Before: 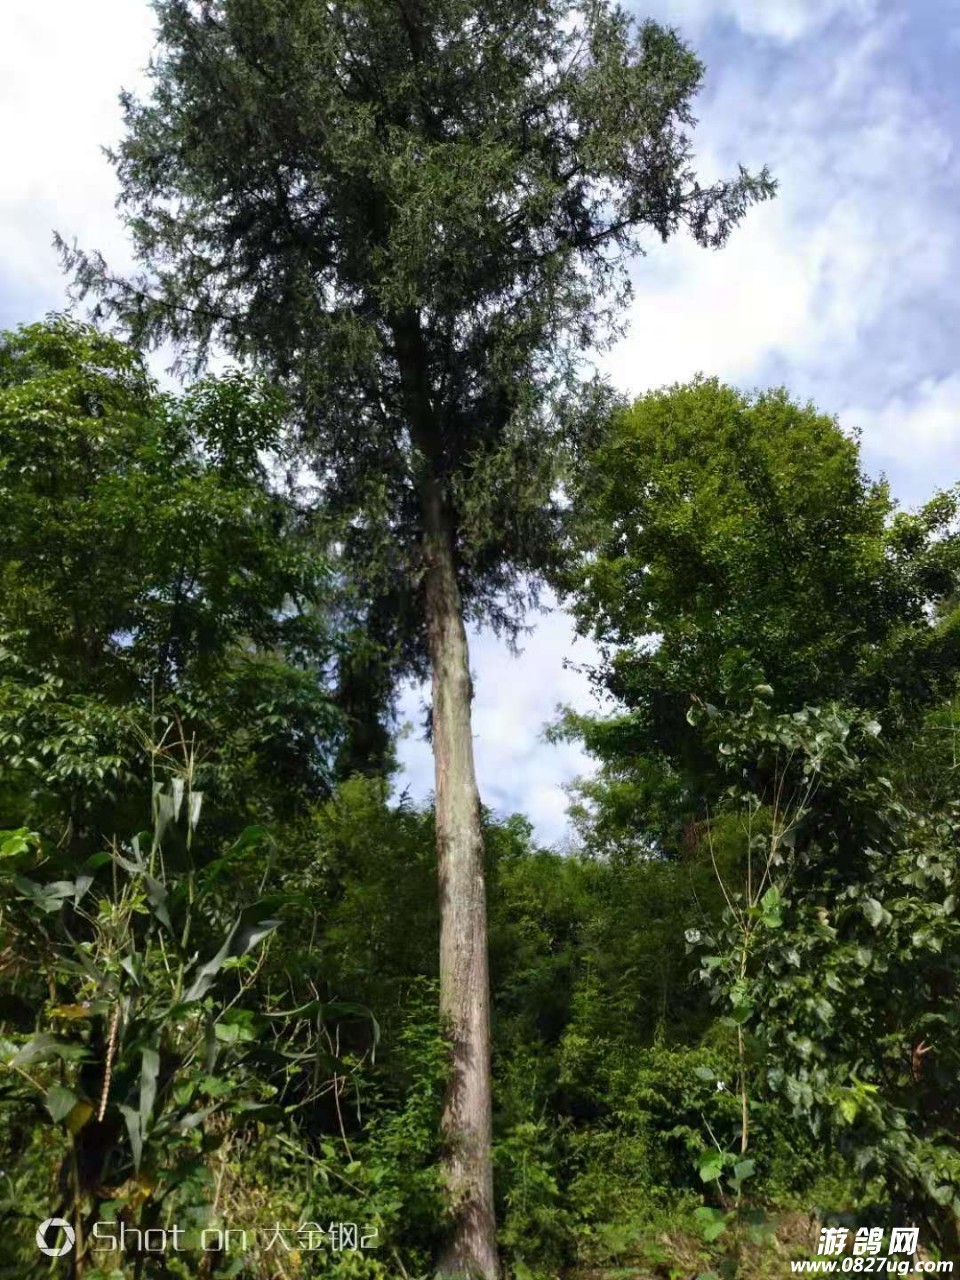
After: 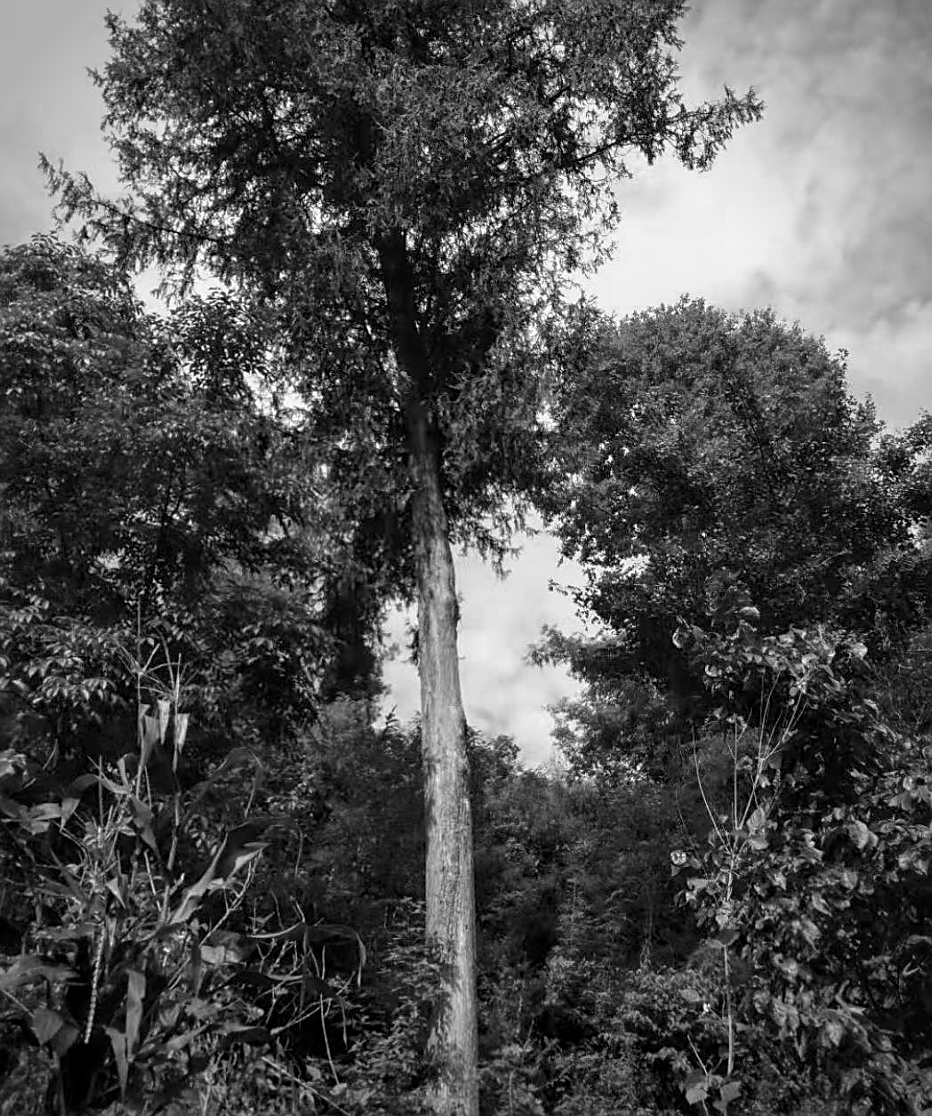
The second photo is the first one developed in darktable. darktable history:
local contrast: on, module defaults
shadows and highlights: radius 93.07, shadows -14.46, white point adjustment 0.23, highlights 31.48, compress 48.23%, highlights color adjustment 52.79%, soften with gaussian
sharpen: on, module defaults
white balance: emerald 1
color calibration: illuminant Planckian (black body), x 0.378, y 0.375, temperature 4065 K
crop: left 1.507%, top 6.147%, right 1.379%, bottom 6.637%
vignetting: automatic ratio true
monochrome: a 14.95, b -89.96
